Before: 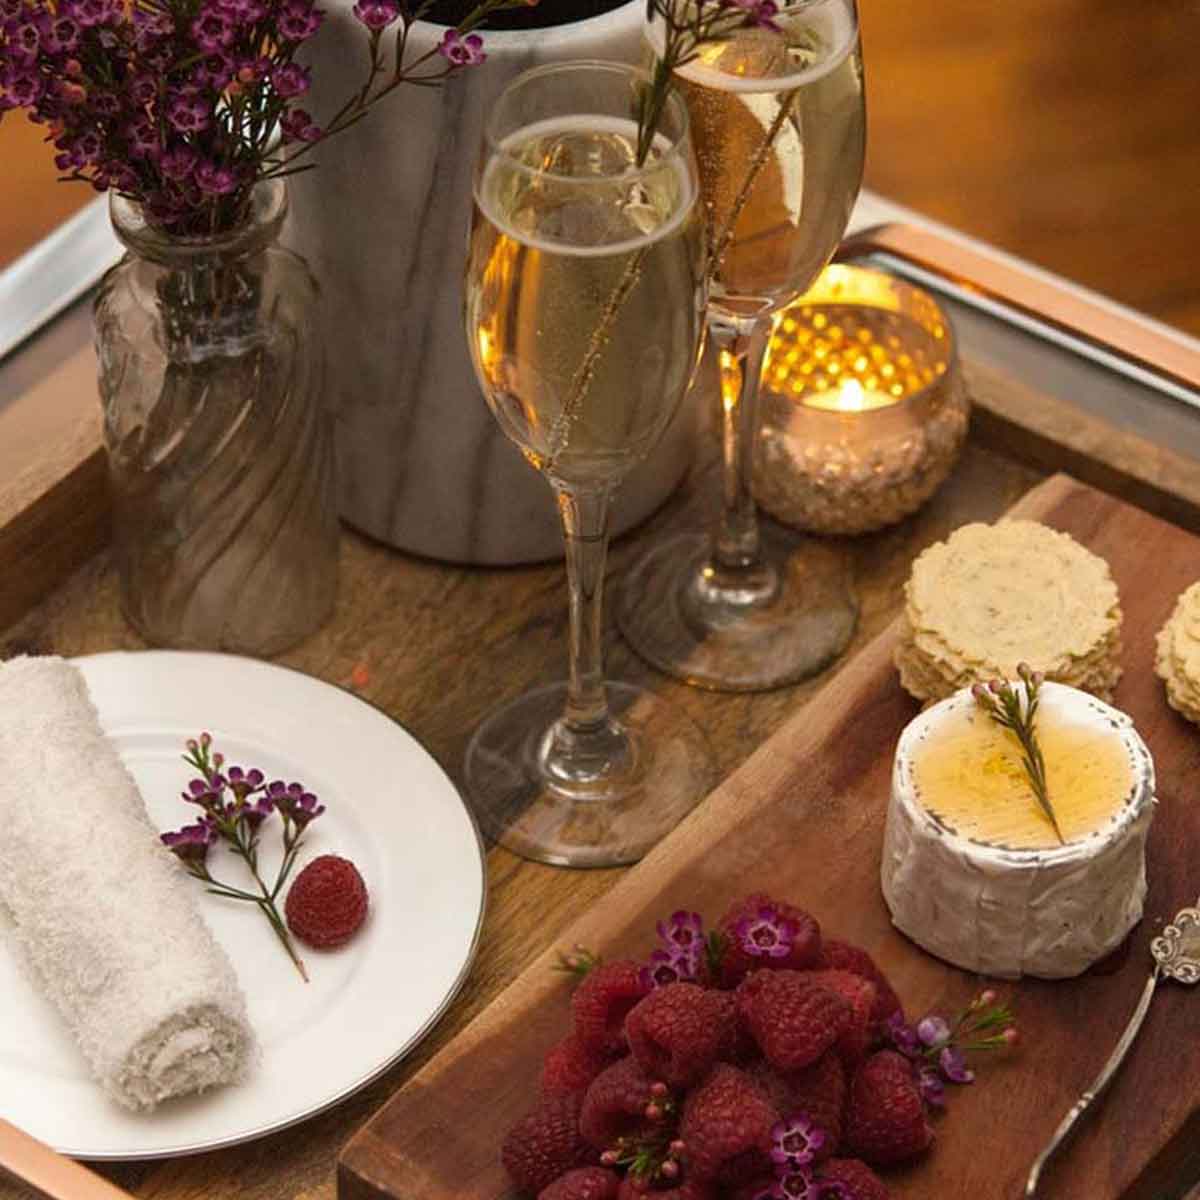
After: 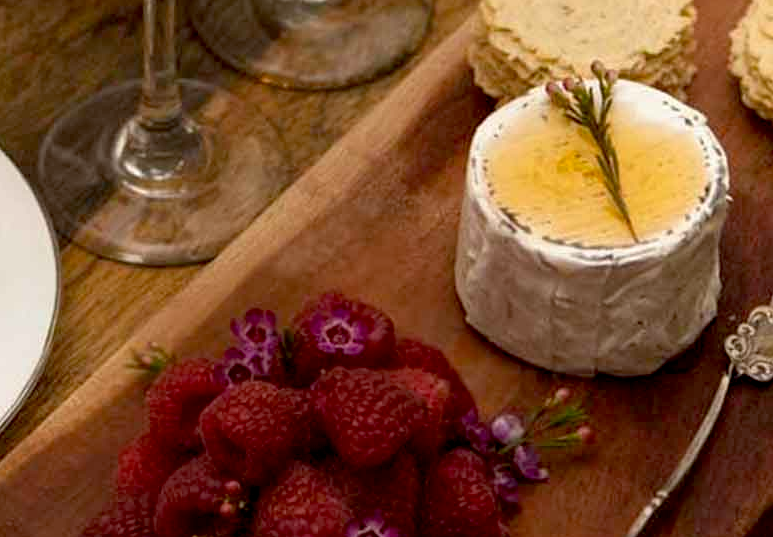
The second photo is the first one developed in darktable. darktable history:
exposure: black level correction 0.012, compensate highlight preservation false
crop and rotate: left 35.509%, top 50.238%, bottom 4.934%
